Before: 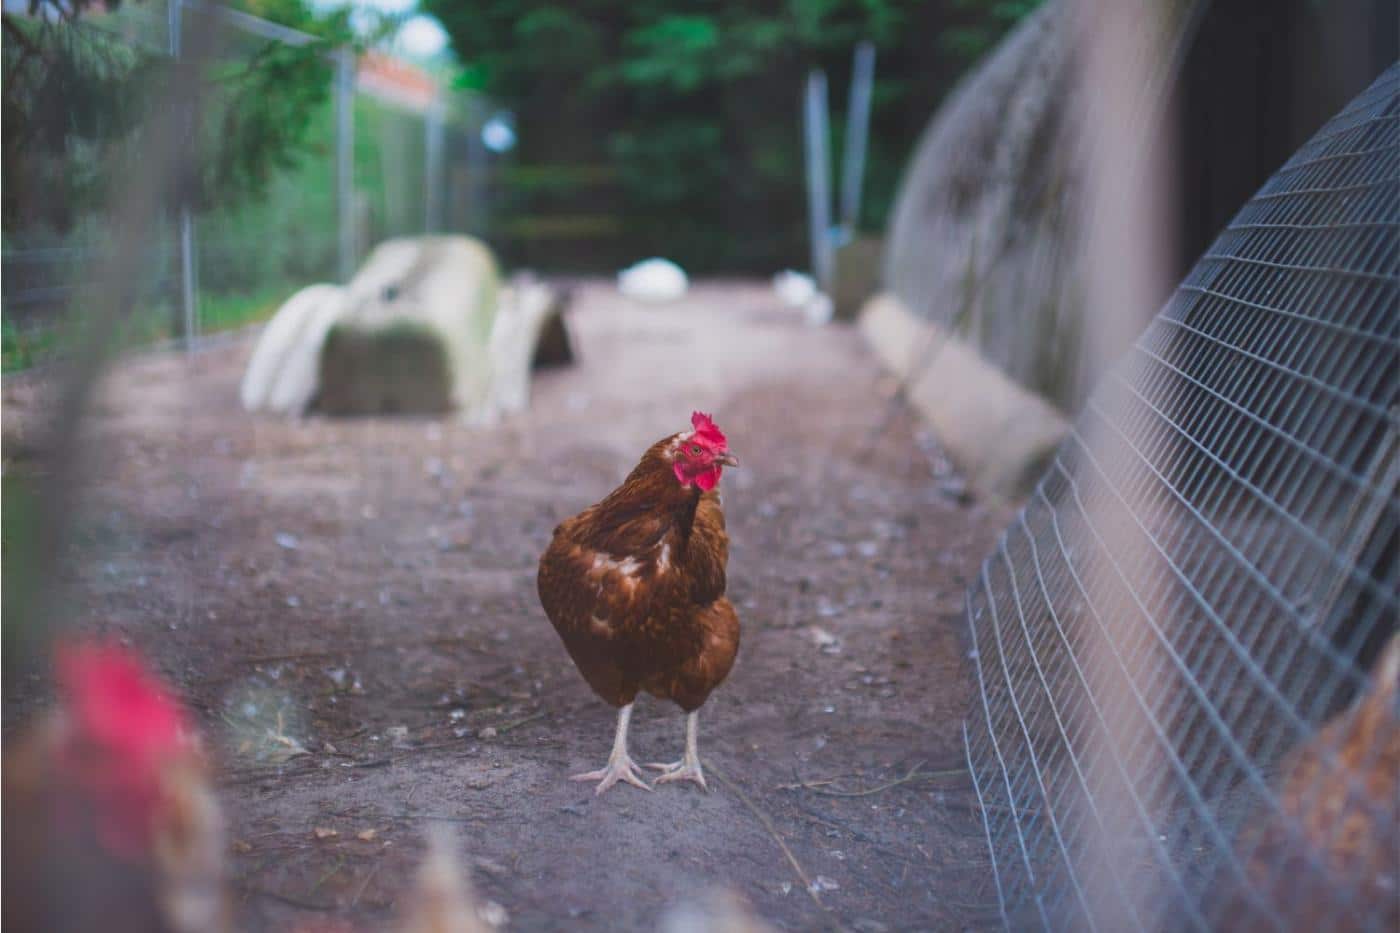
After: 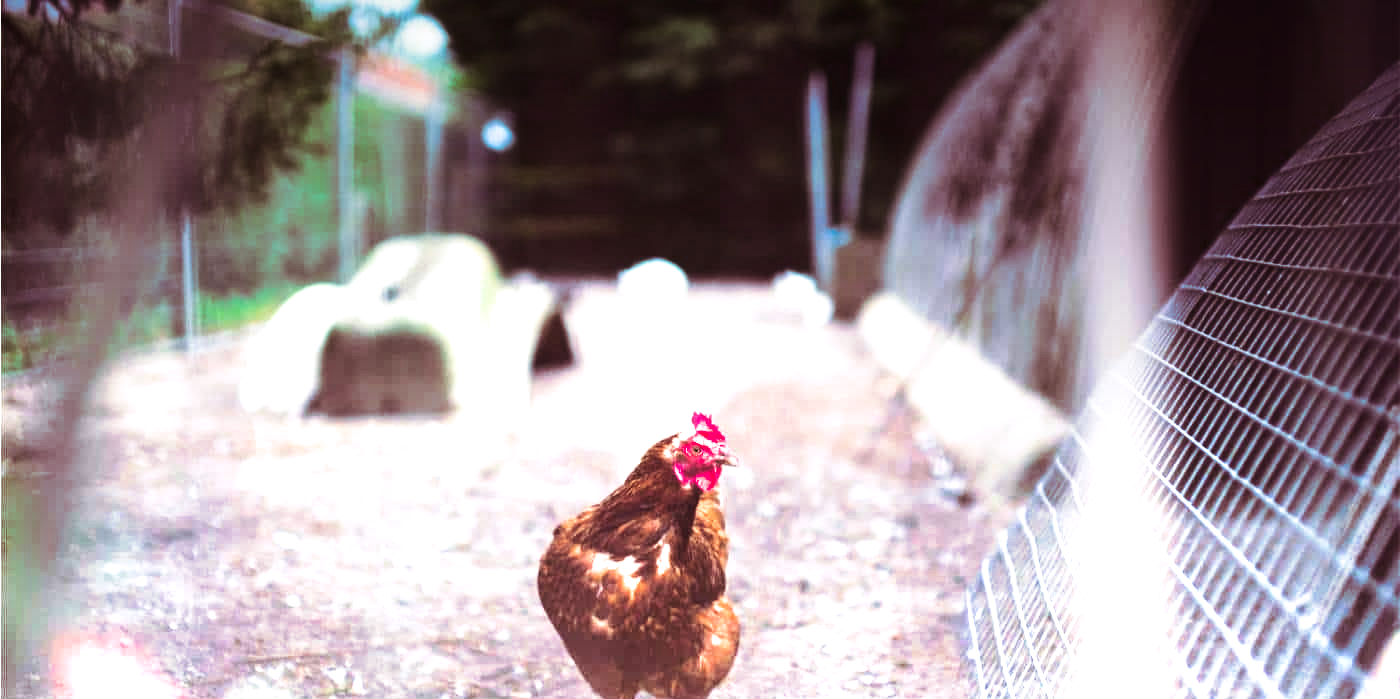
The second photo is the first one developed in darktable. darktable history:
graduated density: density -3.9 EV
crop: bottom 24.988%
contrast brightness saturation: contrast 0.24, brightness -0.24, saturation 0.14
split-toning: shadows › hue 360°
